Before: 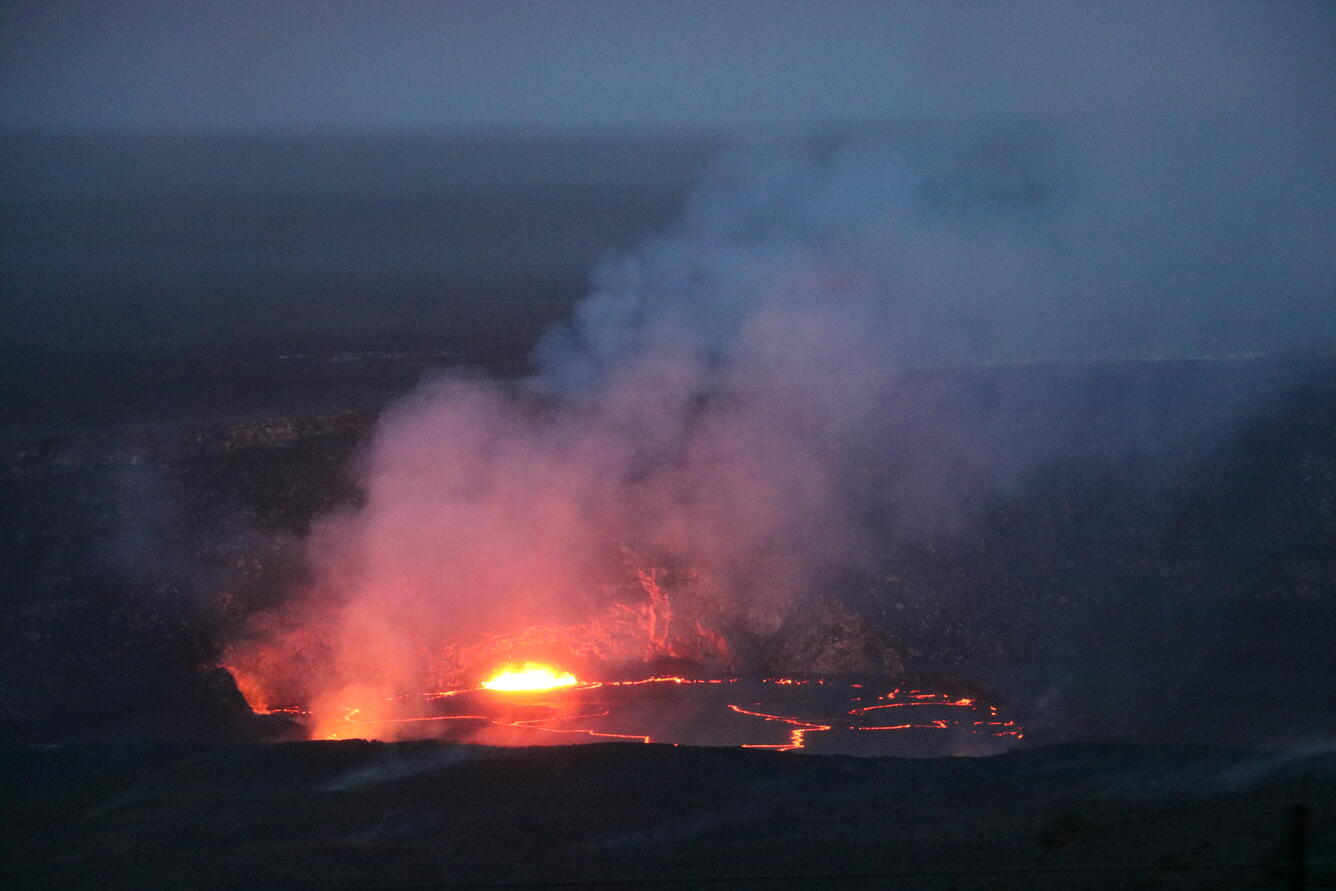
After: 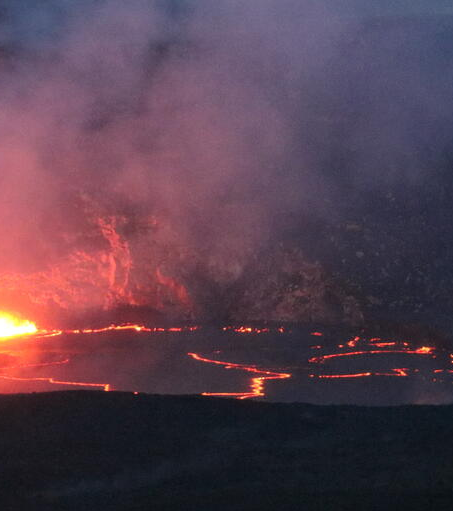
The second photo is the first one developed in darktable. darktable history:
crop: left 40.478%, top 39.575%, right 25.561%, bottom 3.056%
